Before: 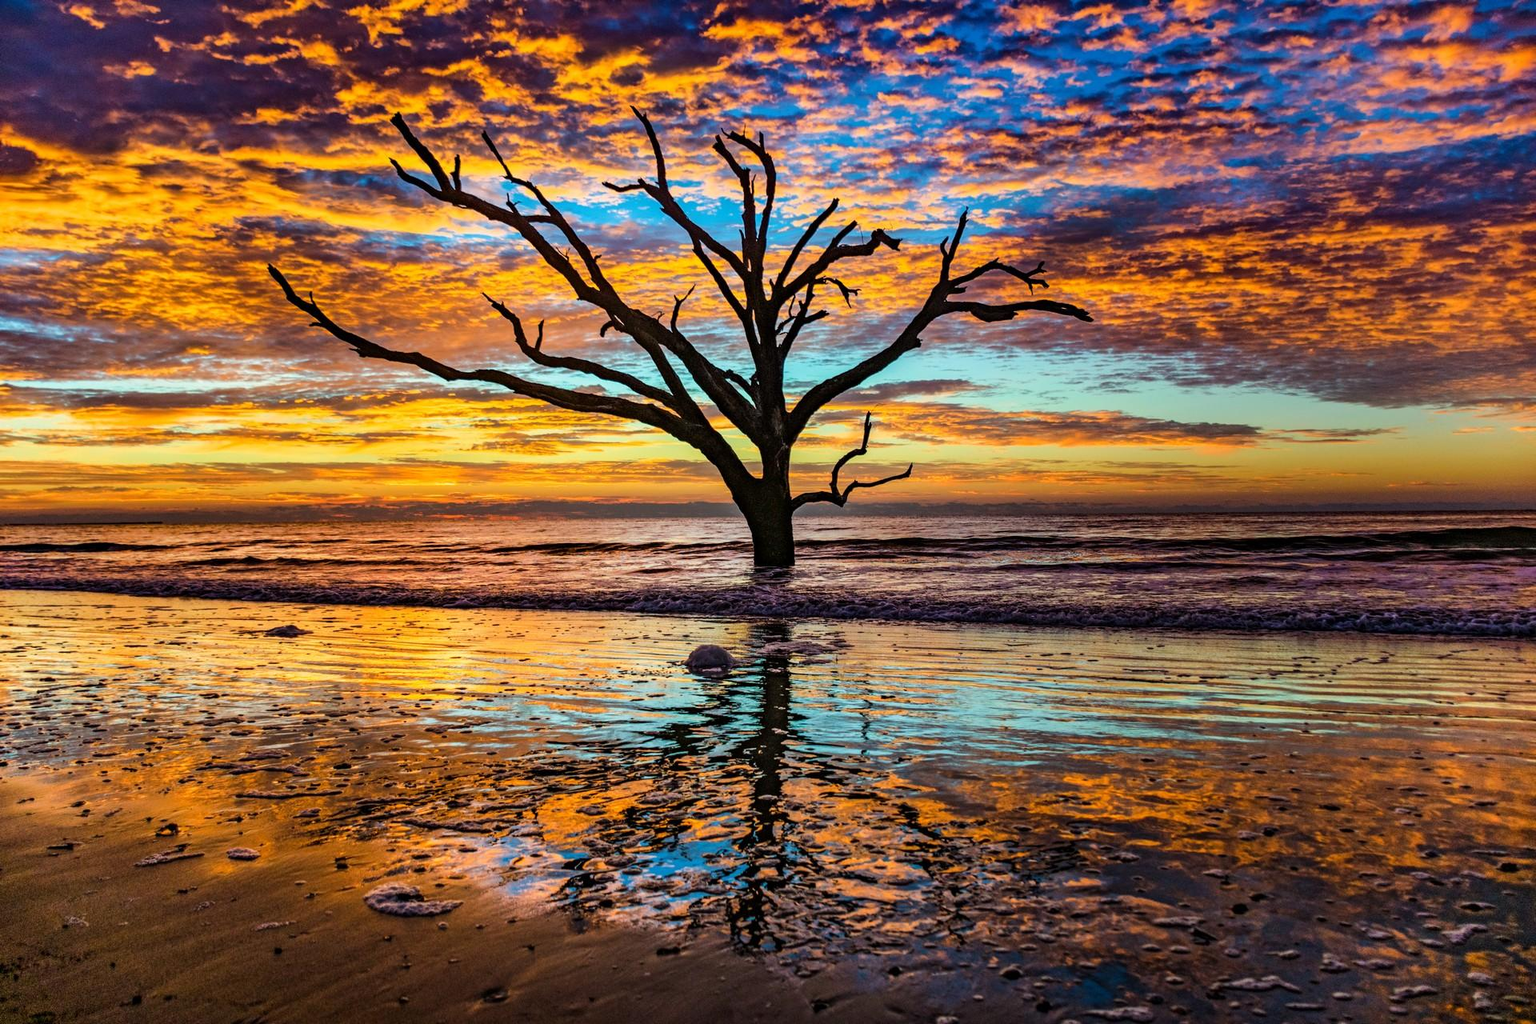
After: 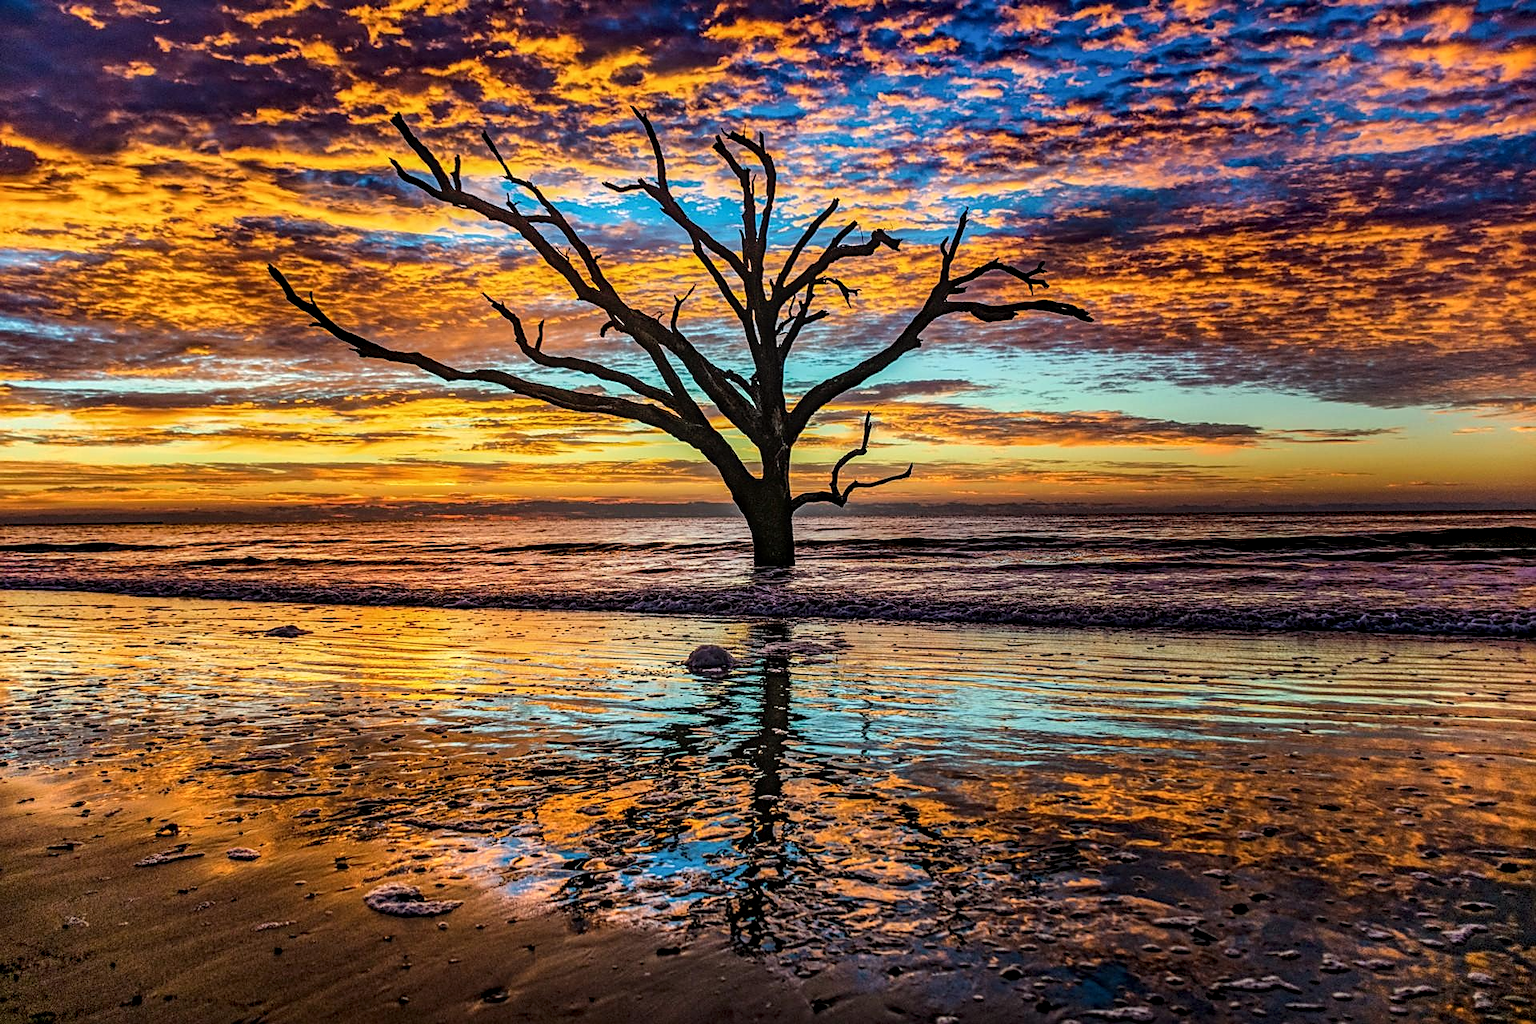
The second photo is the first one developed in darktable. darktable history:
exposure: exposure -0.177 EV, compensate highlight preservation false
local contrast: highlights 61%, detail 143%, midtone range 0.428
rotate and perspective: crop left 0, crop top 0
sharpen: on, module defaults
